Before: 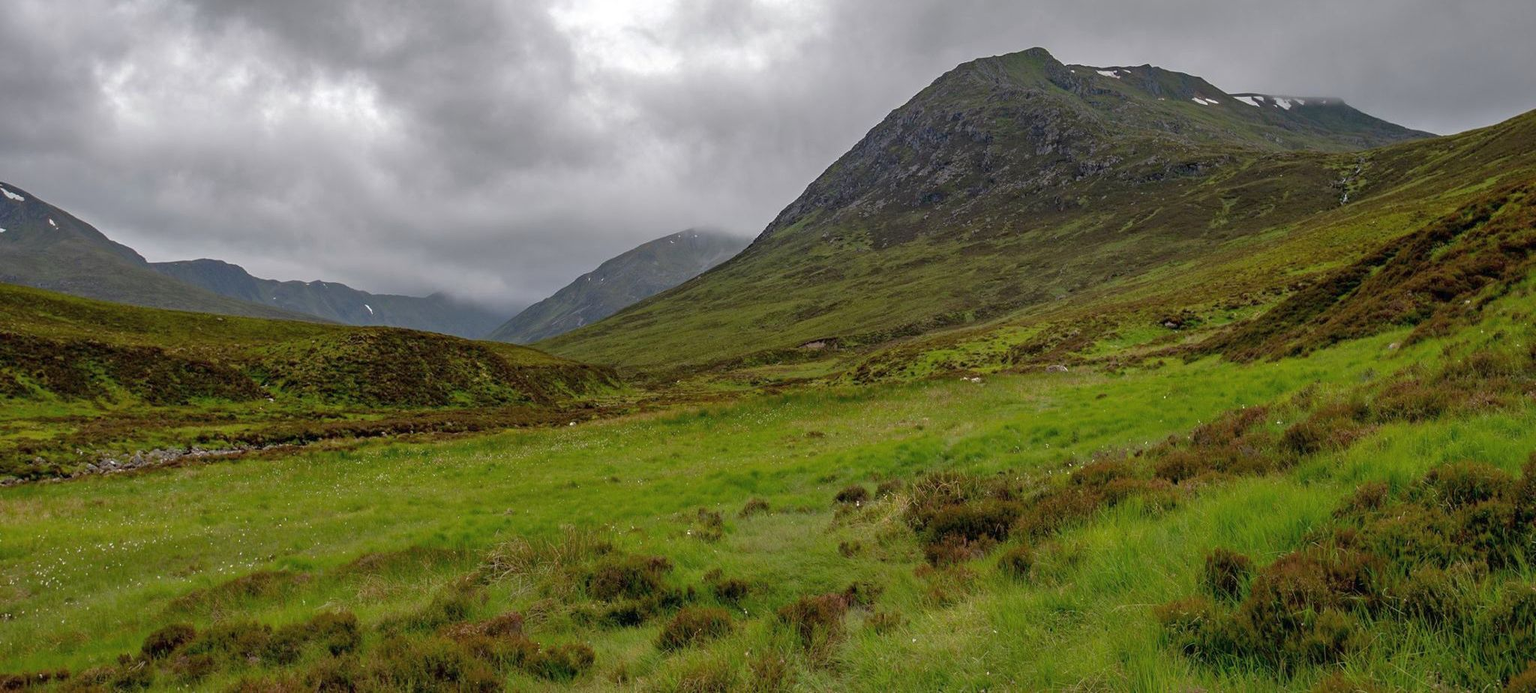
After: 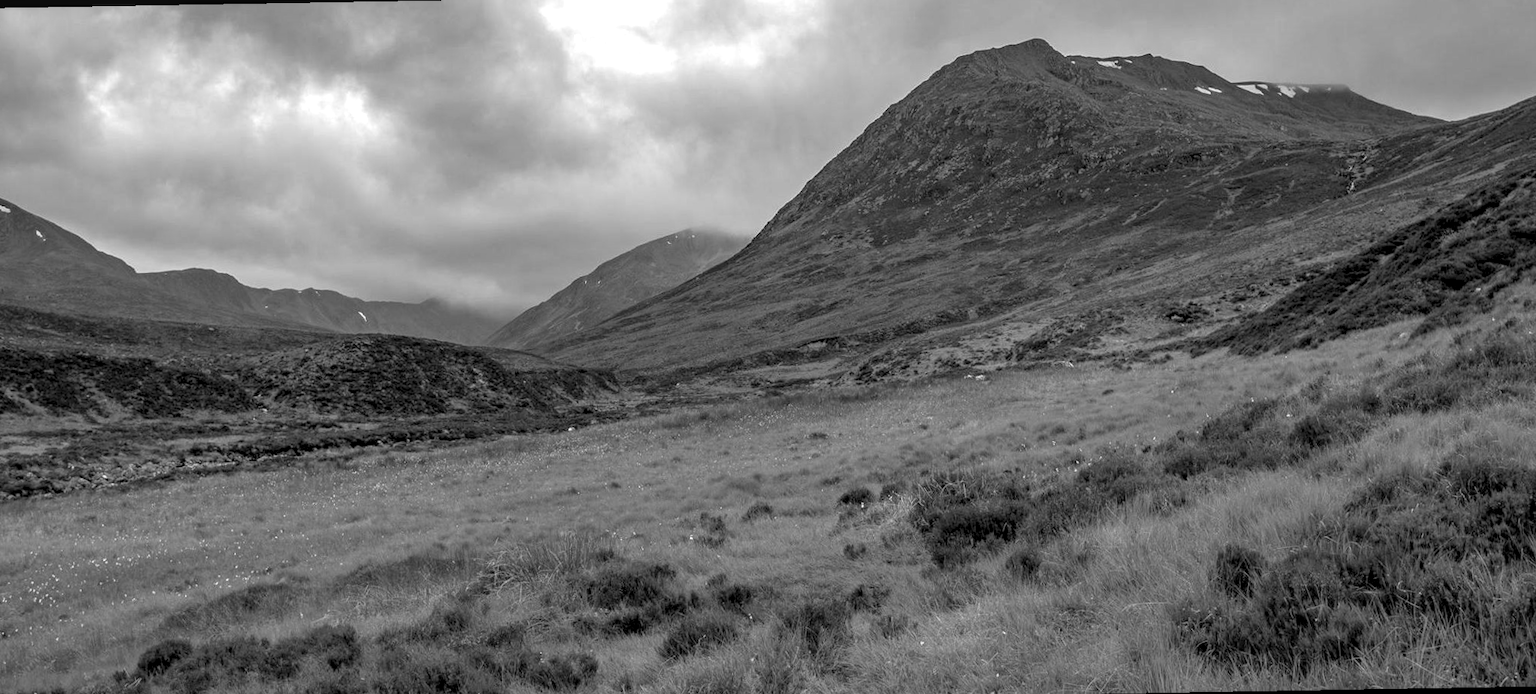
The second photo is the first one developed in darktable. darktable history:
monochrome: on, module defaults
rotate and perspective: rotation -1°, crop left 0.011, crop right 0.989, crop top 0.025, crop bottom 0.975
local contrast: on, module defaults
exposure: exposure 0.207 EV, compensate highlight preservation false
color balance rgb: perceptual saturation grading › global saturation 20%, perceptual saturation grading › highlights -25%, perceptual saturation grading › shadows 25%, global vibrance 50%
